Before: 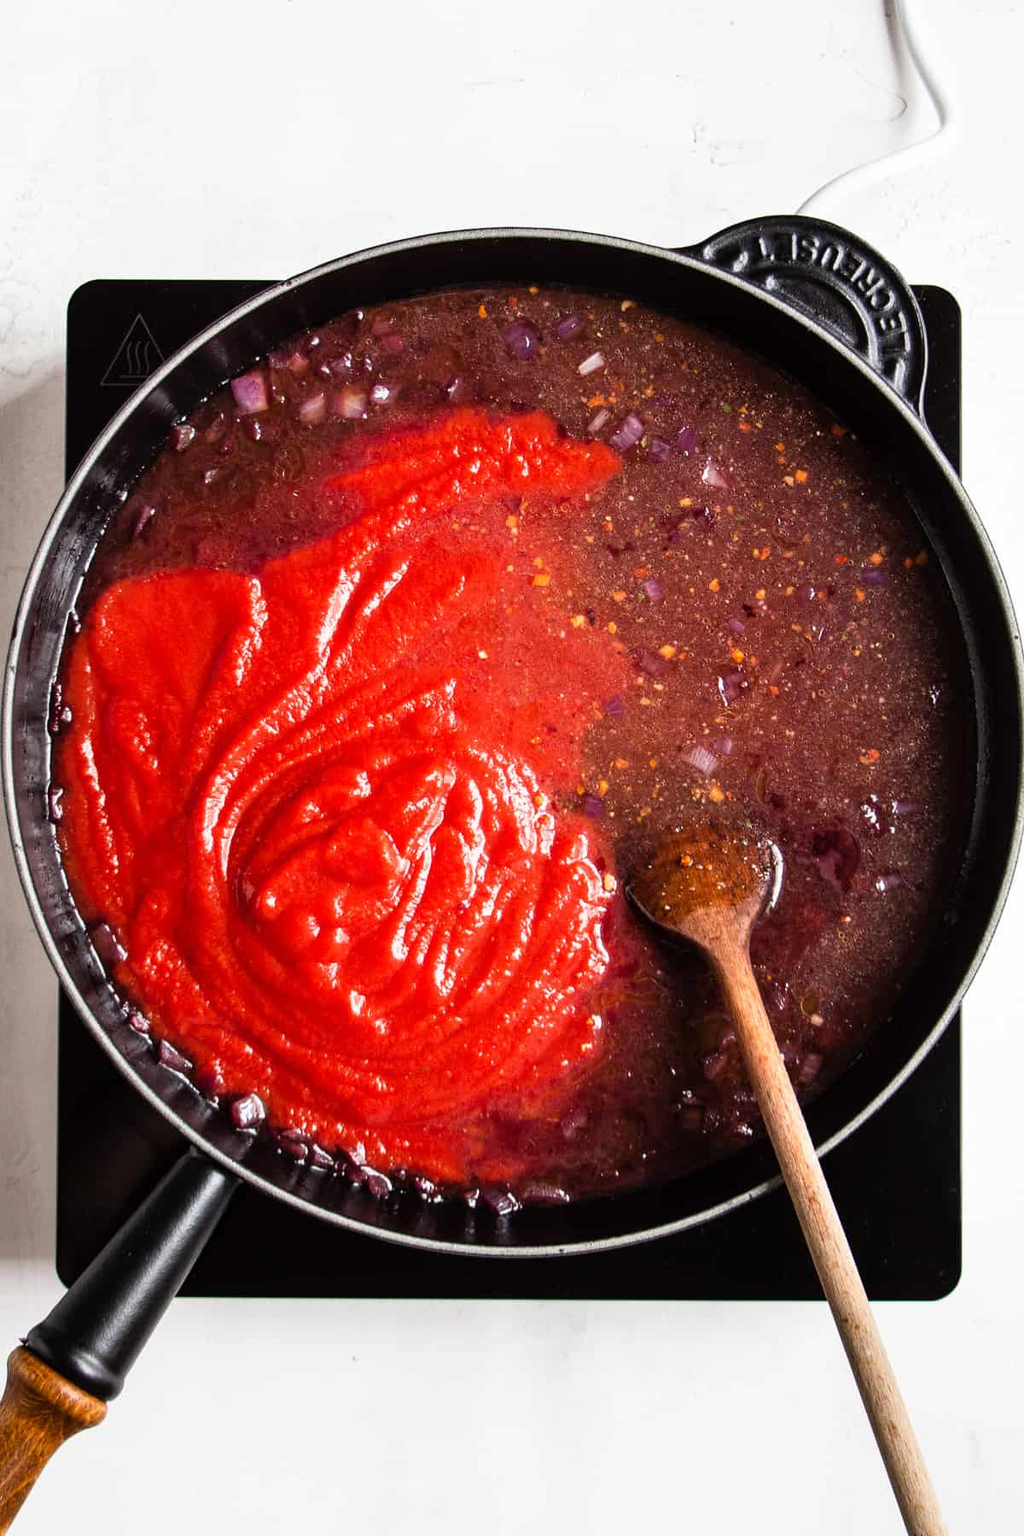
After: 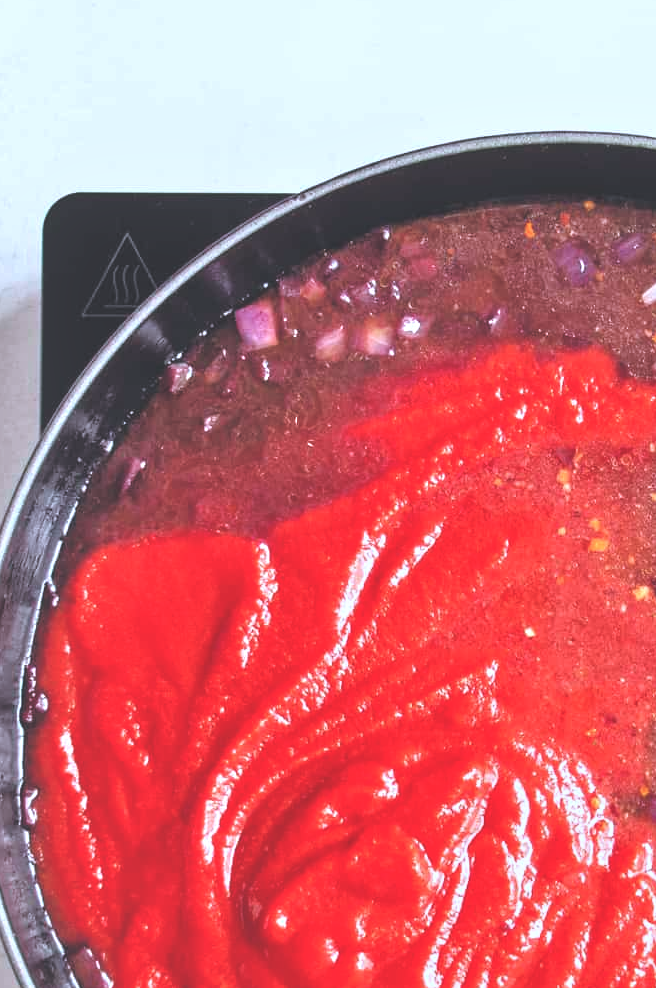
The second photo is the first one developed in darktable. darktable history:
color correction: highlights a* -2.24, highlights b* -18.1
exposure: black level correction -0.015, compensate highlight preservation false
tone equalizer: -7 EV 0.15 EV, -6 EV 0.6 EV, -5 EV 1.15 EV, -4 EV 1.33 EV, -3 EV 1.15 EV, -2 EV 0.6 EV, -1 EV 0.15 EV, mask exposure compensation -0.5 EV
crop and rotate: left 3.047%, top 7.509%, right 42.236%, bottom 37.598%
